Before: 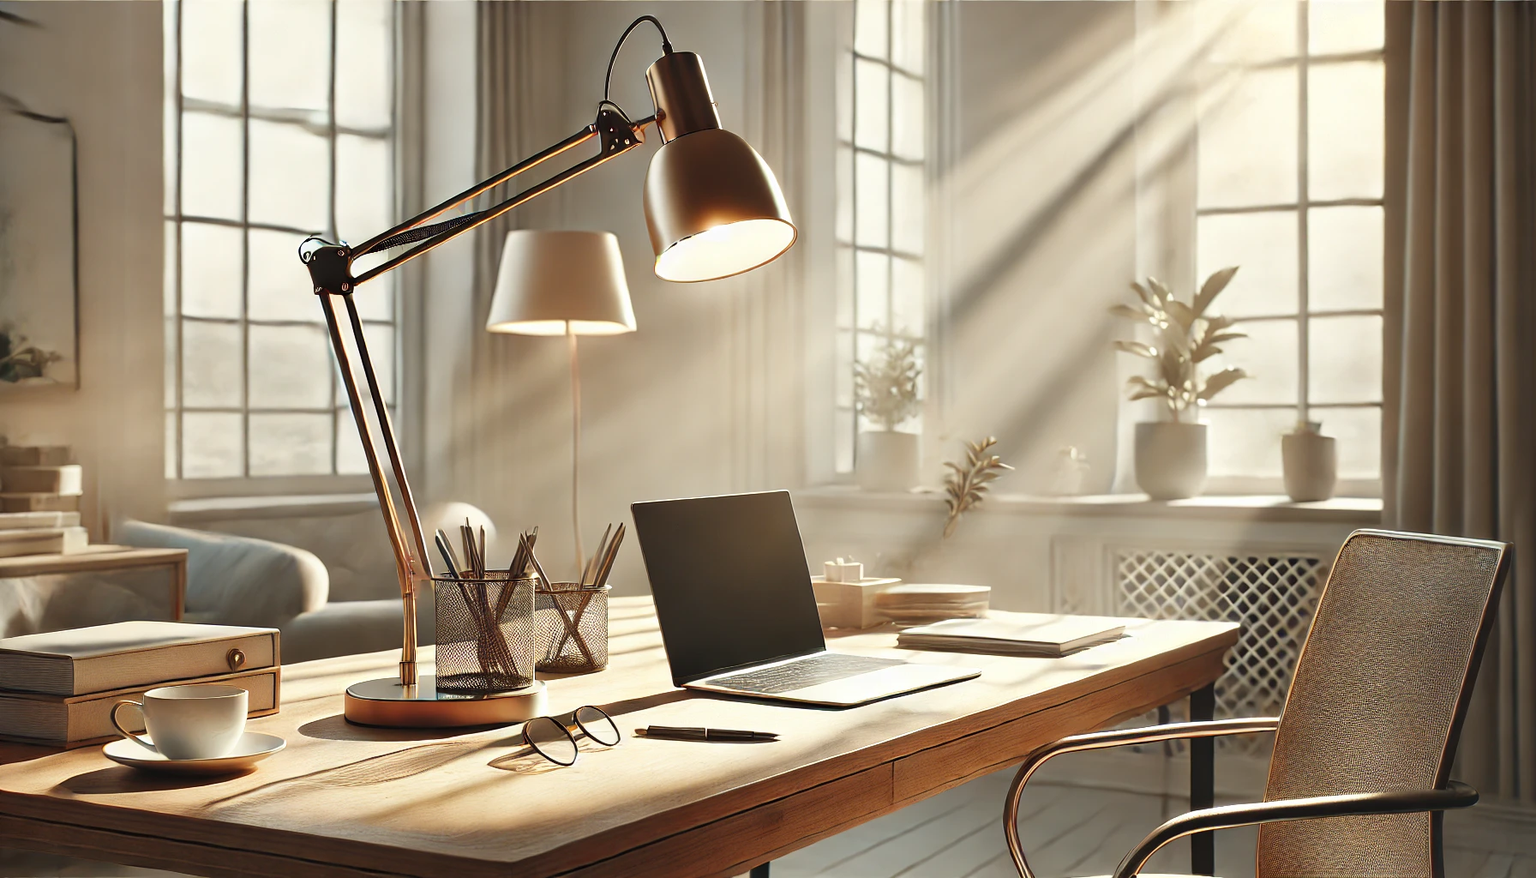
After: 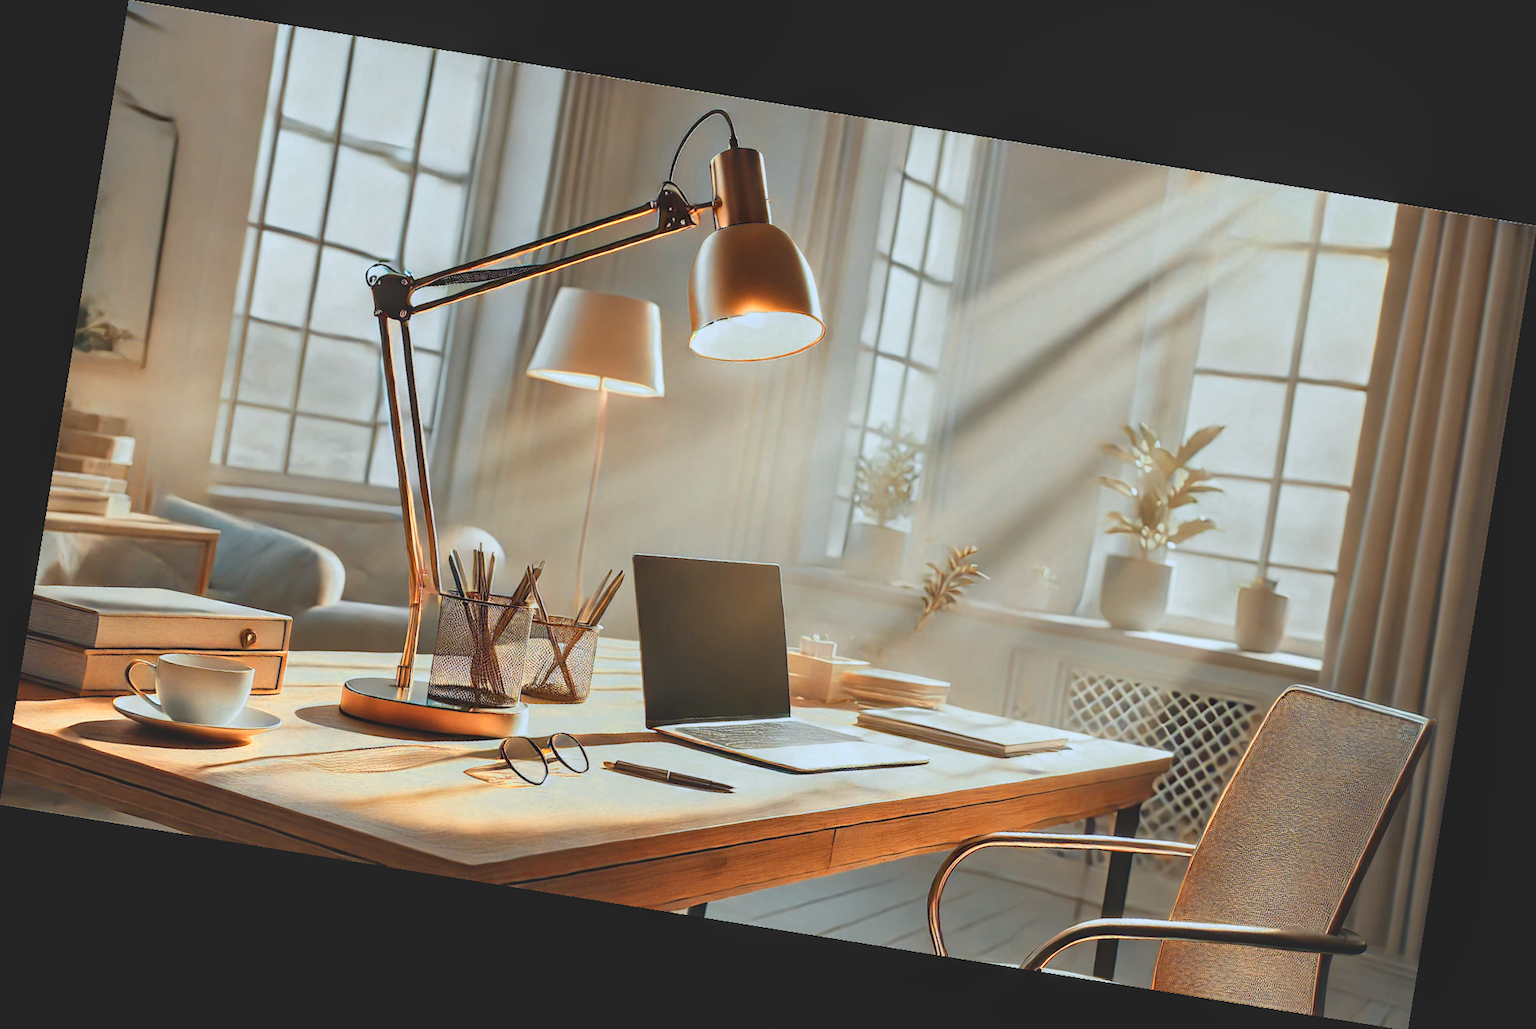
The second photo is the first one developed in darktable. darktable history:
tone equalizer: on, module defaults
contrast brightness saturation: contrast -0.28
rotate and perspective: rotation 9.12°, automatic cropping off
exposure: black level correction 0.005, exposure 0.014 EV, compensate highlight preservation false
color zones: curves: ch0 [(0.018, 0.548) (0.224, 0.64) (0.425, 0.447) (0.675, 0.575) (0.732, 0.579)]; ch1 [(0.066, 0.487) (0.25, 0.5) (0.404, 0.43) (0.75, 0.421) (0.956, 0.421)]; ch2 [(0.044, 0.561) (0.215, 0.465) (0.399, 0.544) (0.465, 0.548) (0.614, 0.447) (0.724, 0.43) (0.882, 0.623) (0.956, 0.632)]
color calibration: x 0.367, y 0.379, temperature 4395.86 K
local contrast: on, module defaults
color balance rgb: perceptual saturation grading › global saturation 30%, global vibrance 20%
